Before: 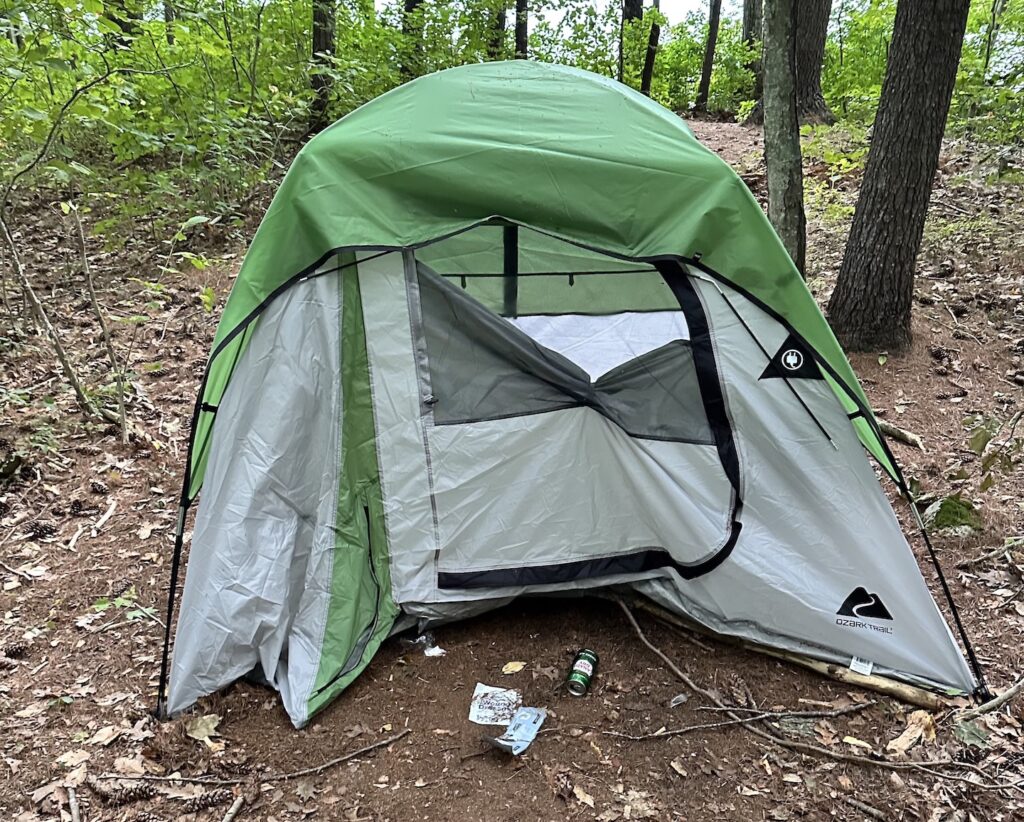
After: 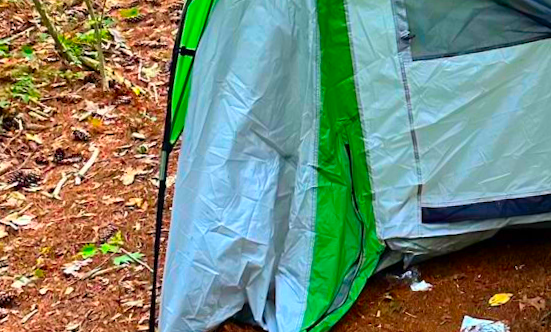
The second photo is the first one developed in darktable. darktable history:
crop: top 44.483%, right 43.593%, bottom 12.892%
rotate and perspective: rotation -2.12°, lens shift (vertical) 0.009, lens shift (horizontal) -0.008, automatic cropping original format, crop left 0.036, crop right 0.964, crop top 0.05, crop bottom 0.959
color correction: saturation 3
